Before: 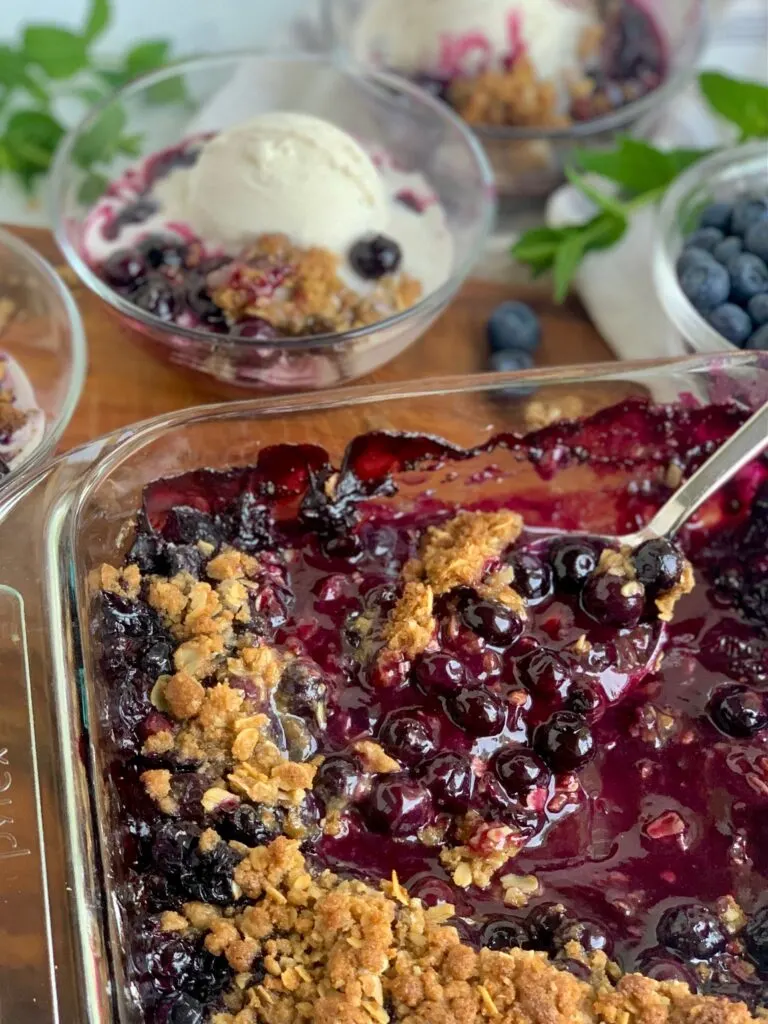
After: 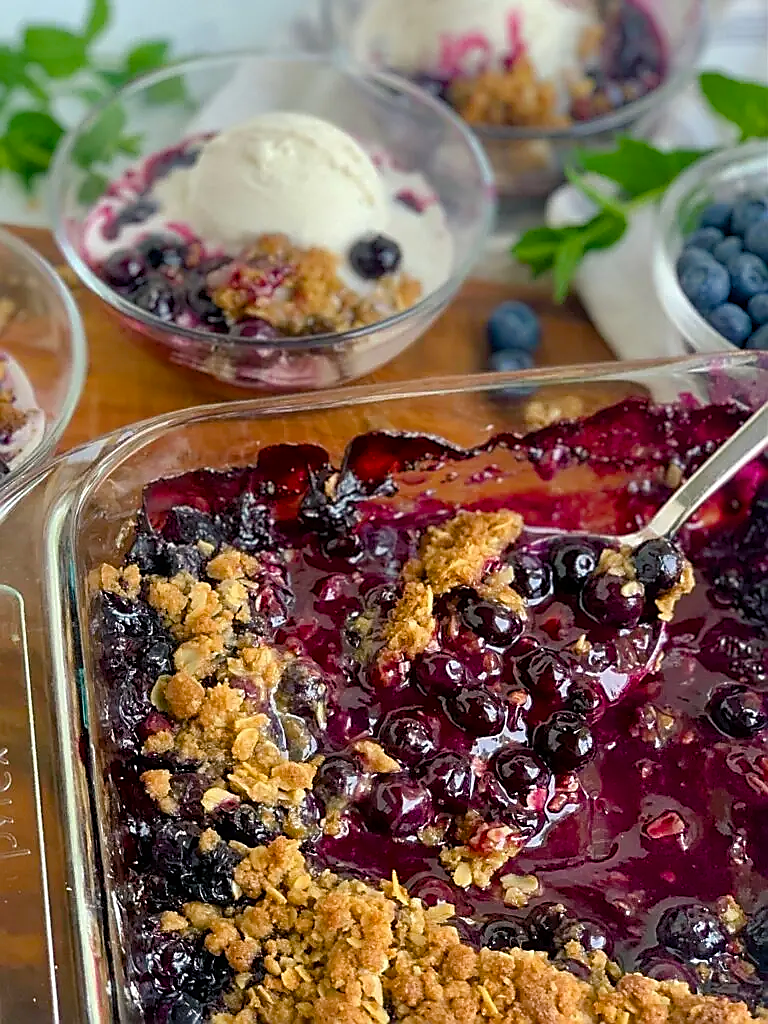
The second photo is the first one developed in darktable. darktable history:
sharpen: radius 1.411, amount 1.235, threshold 0.75
color balance rgb: shadows lift › chroma 2.942%, shadows lift › hue 240.46°, perceptual saturation grading › global saturation 20.217%, perceptual saturation grading › highlights -19.686%, perceptual saturation grading › shadows 29.759%
